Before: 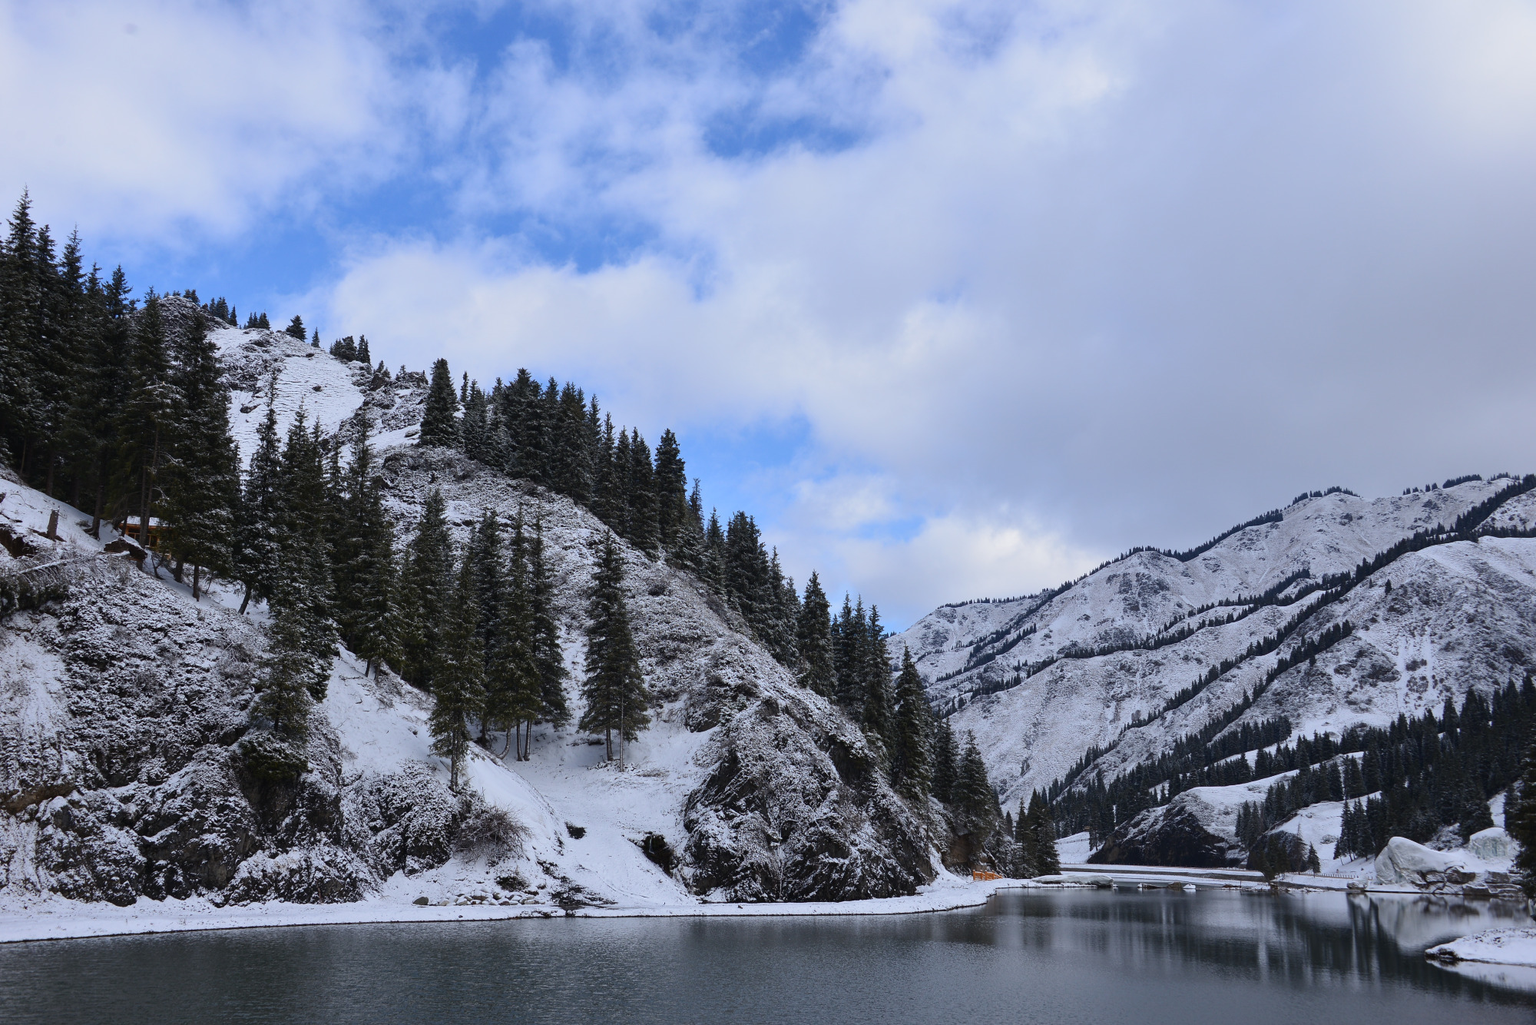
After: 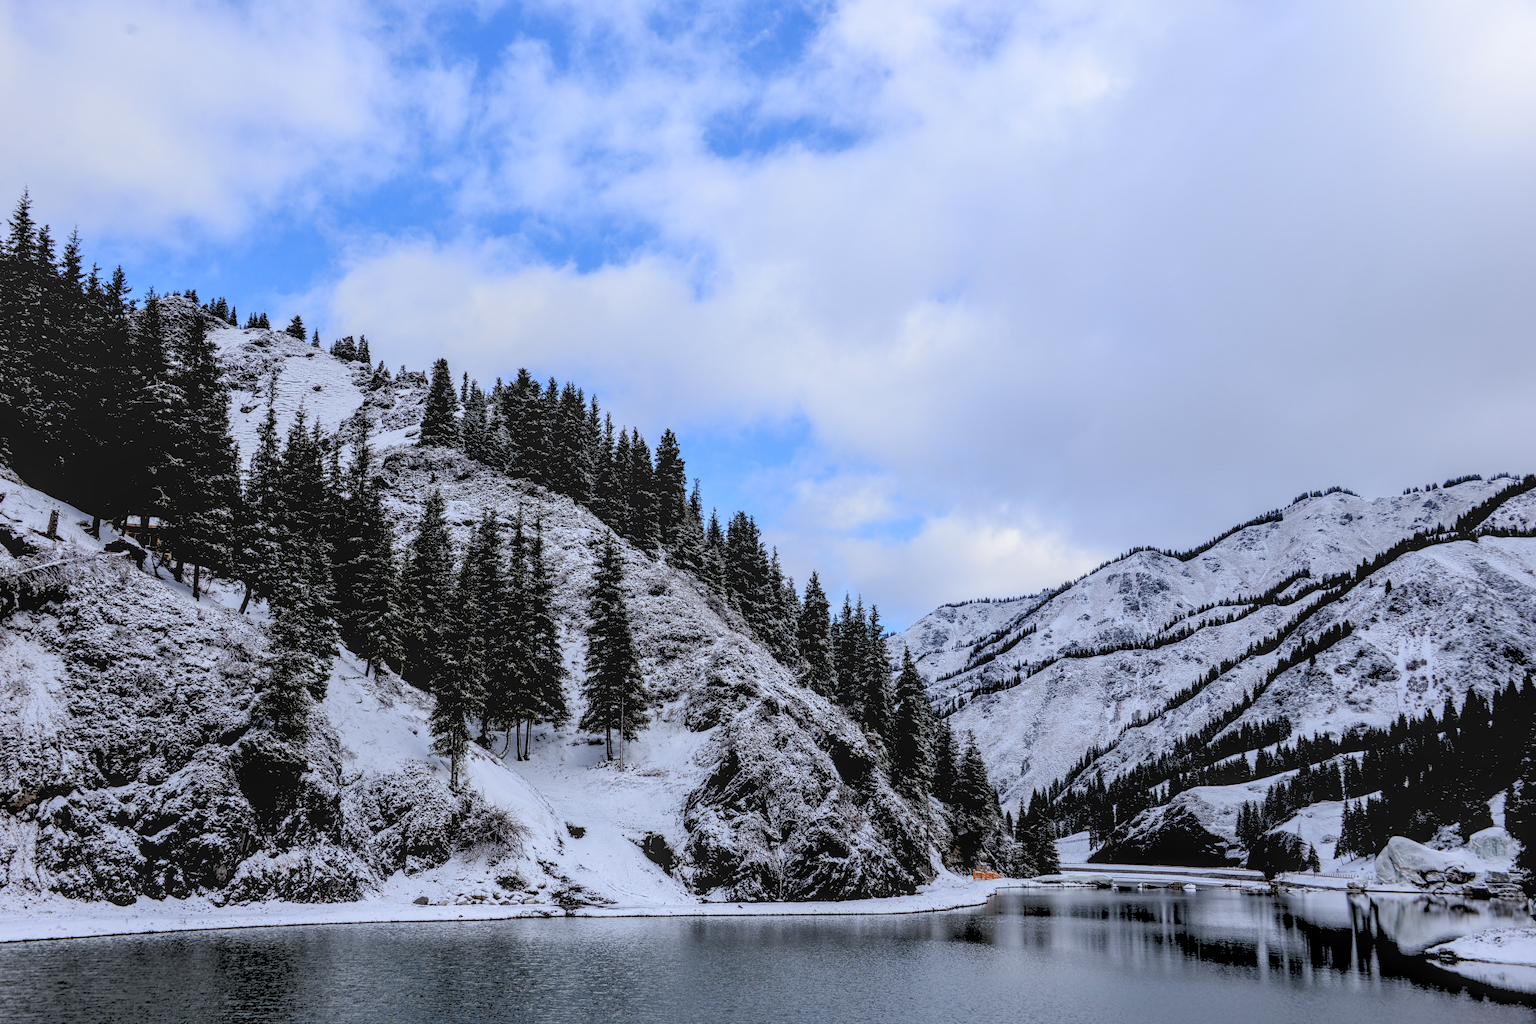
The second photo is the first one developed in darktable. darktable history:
local contrast: highlights 0%, shadows 0%, detail 133%
rgb levels: levels [[0.027, 0.429, 0.996], [0, 0.5, 1], [0, 0.5, 1]]
